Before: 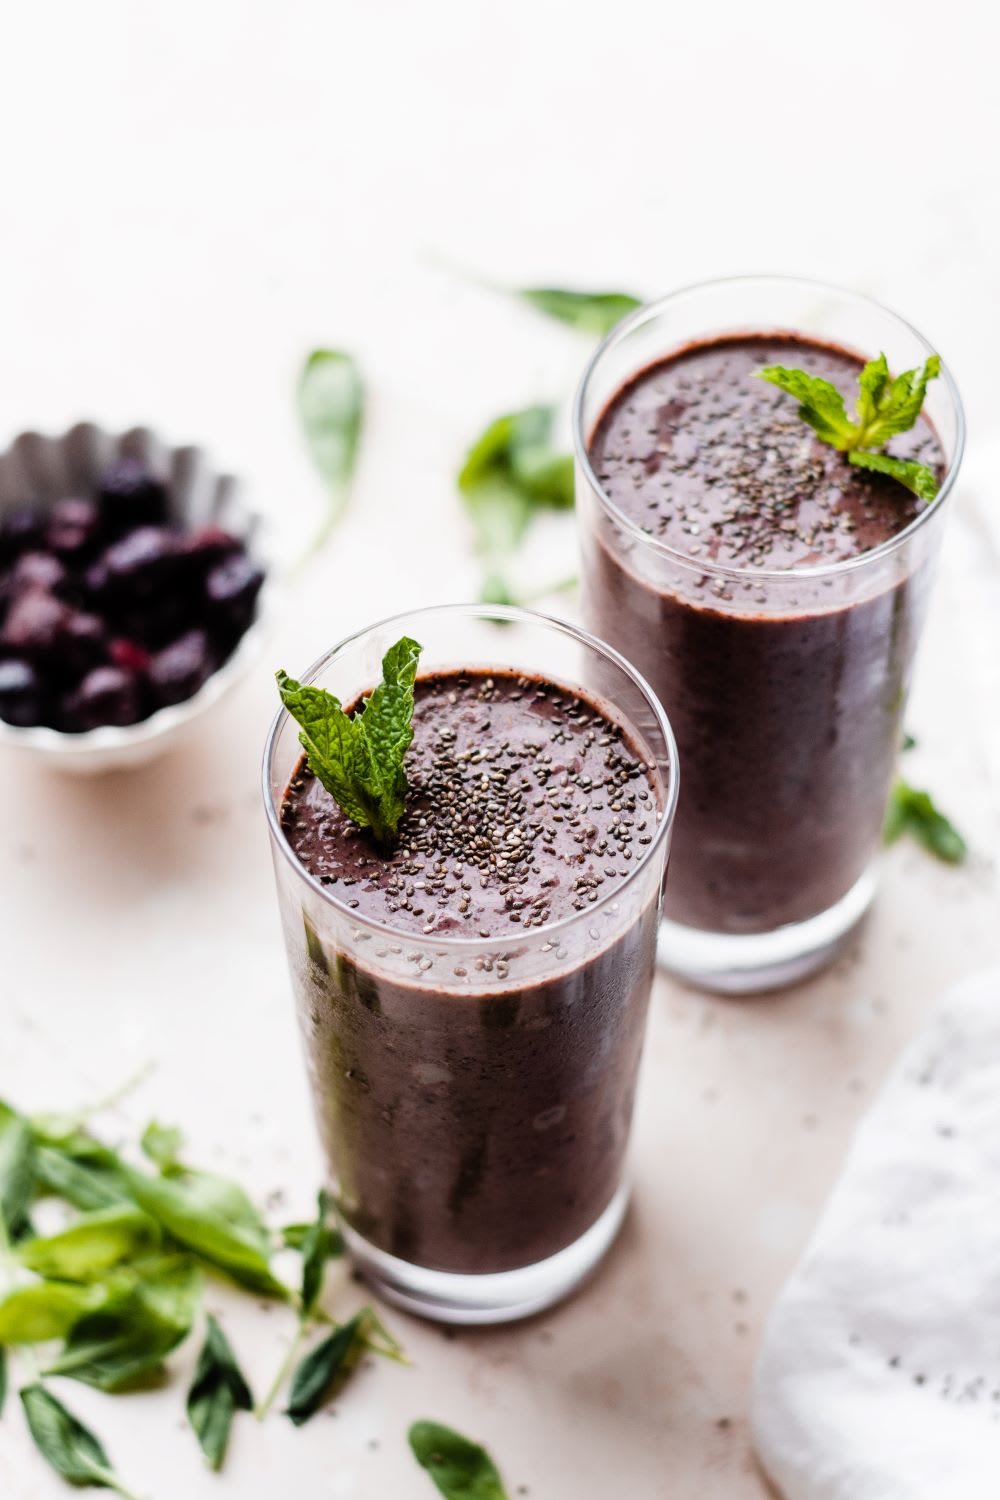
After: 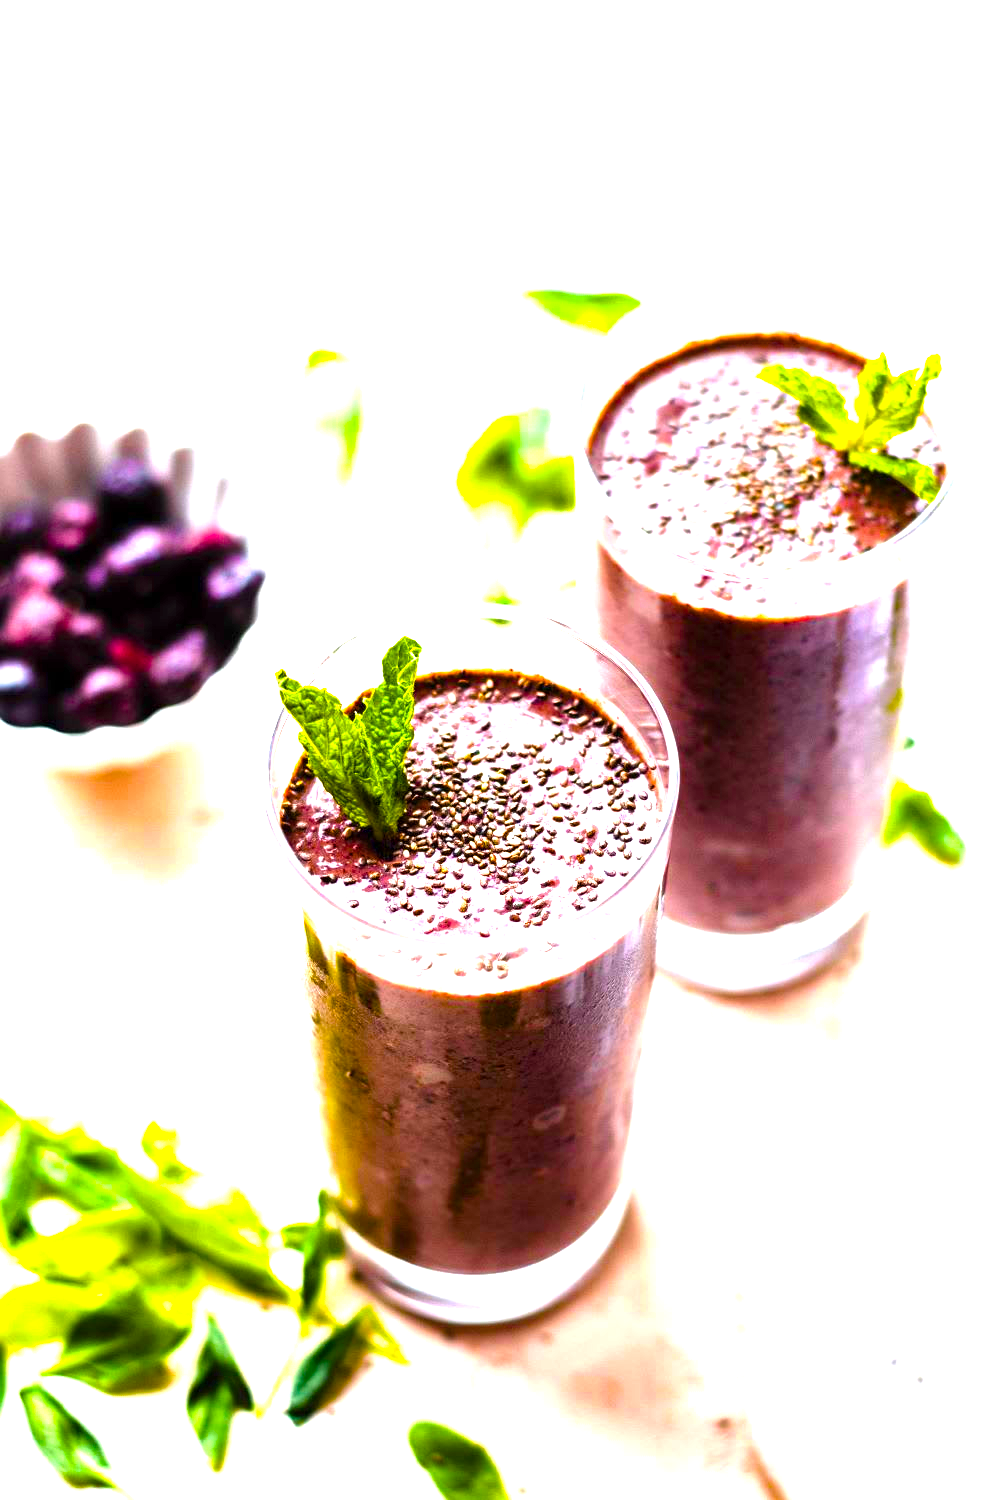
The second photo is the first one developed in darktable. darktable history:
exposure: black level correction 0, exposure 0.7 EV, compensate exposure bias true, compensate highlight preservation false
color balance rgb: linear chroma grading › global chroma 42%, perceptual saturation grading › global saturation 42%, perceptual brilliance grading › global brilliance 25%, global vibrance 33%
local contrast: mode bilateral grid, contrast 20, coarseness 50, detail 120%, midtone range 0.2
